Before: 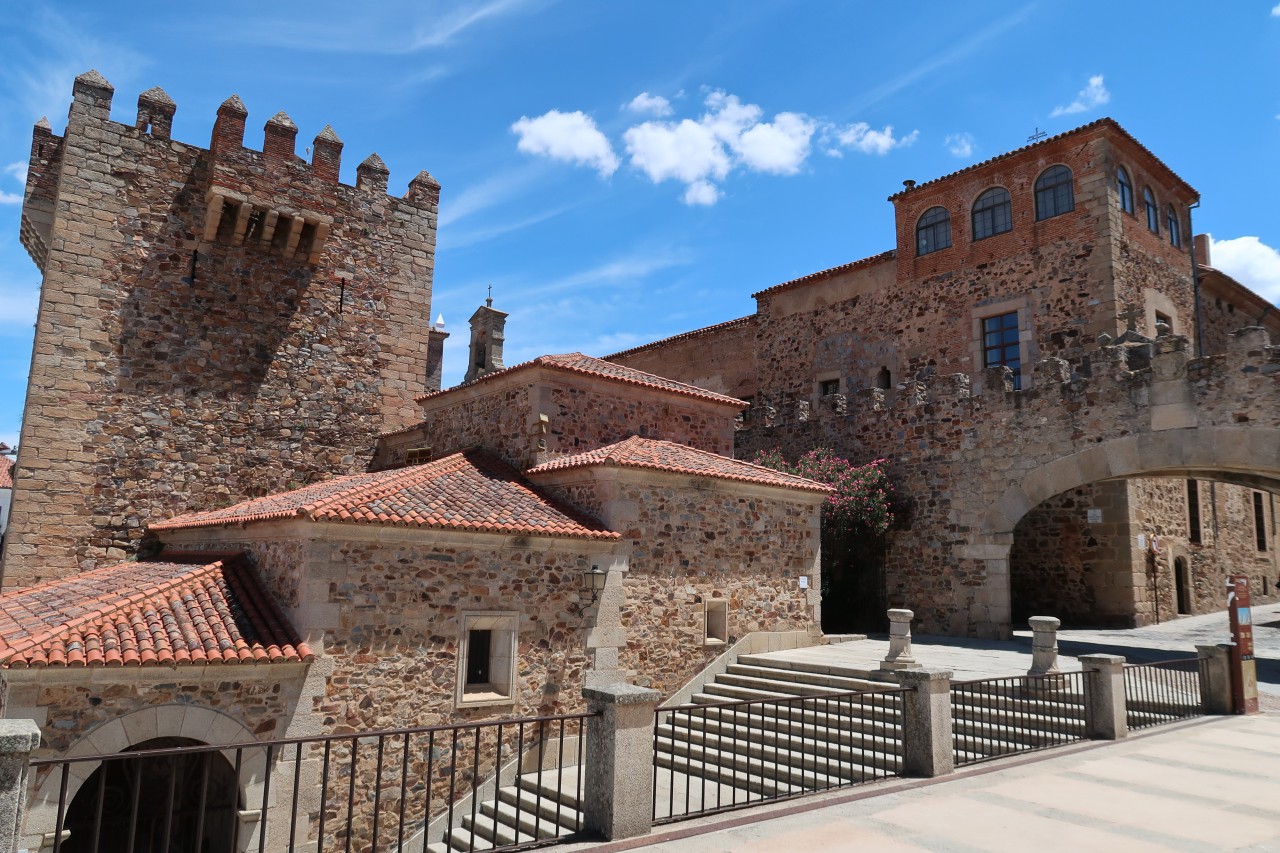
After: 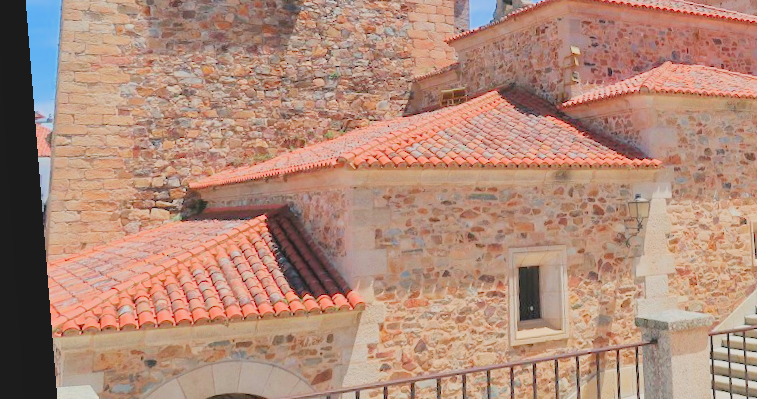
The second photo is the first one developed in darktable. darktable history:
filmic rgb: middle gray luminance 3.44%, black relative exposure -5.92 EV, white relative exposure 6.33 EV, threshold 6 EV, dynamic range scaling 22.4%, target black luminance 0%, hardness 2.33, latitude 45.85%, contrast 0.78, highlights saturation mix 100%, shadows ↔ highlights balance 0.033%, add noise in highlights 0, preserve chrominance max RGB, color science v3 (2019), use custom middle-gray values true, iterations of high-quality reconstruction 0, contrast in highlights soft, enable highlight reconstruction true
shadows and highlights: shadows 30.86, highlights 0, soften with gaussian
rotate and perspective: rotation -4.2°, shear 0.006, automatic cropping off
crop: top 44.483%, right 43.593%, bottom 12.892%
contrast brightness saturation: contrast -0.19, saturation 0.19
